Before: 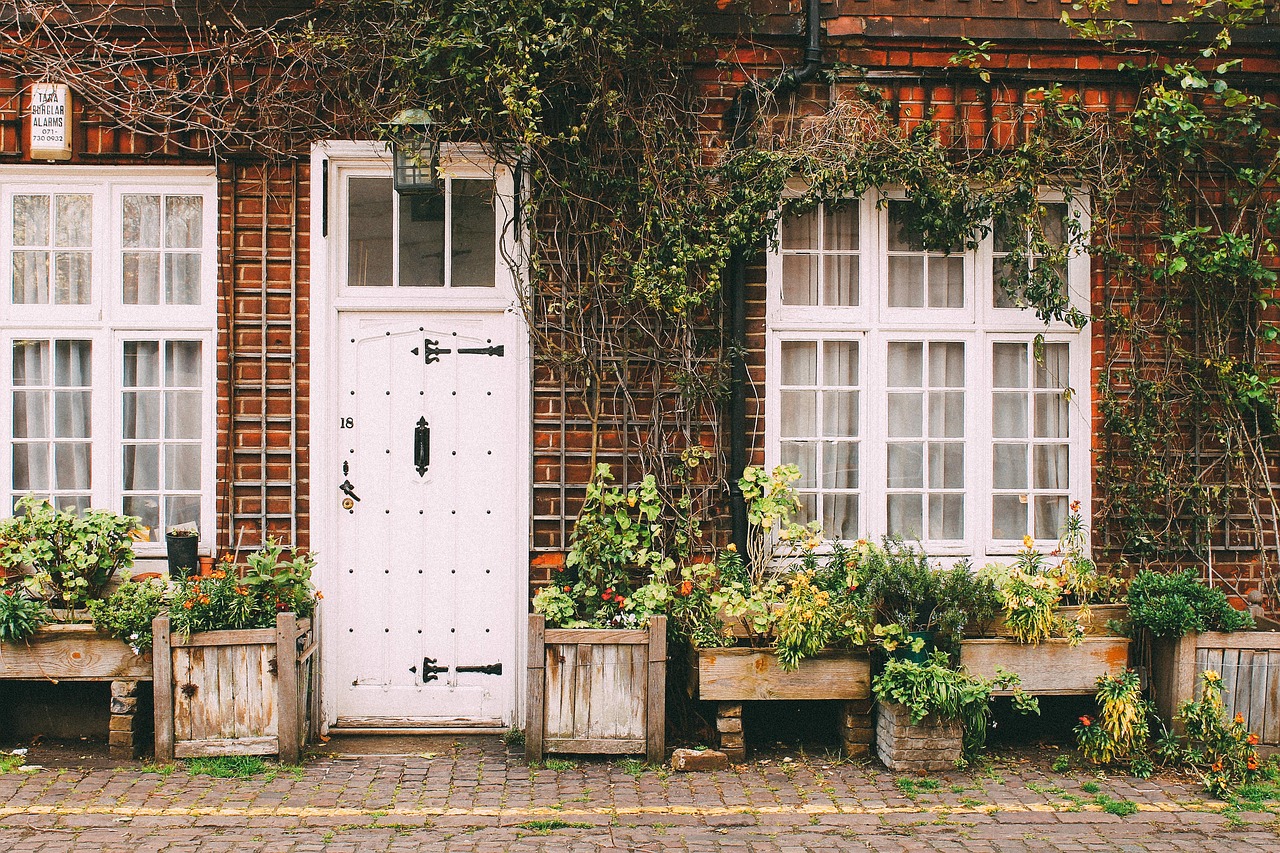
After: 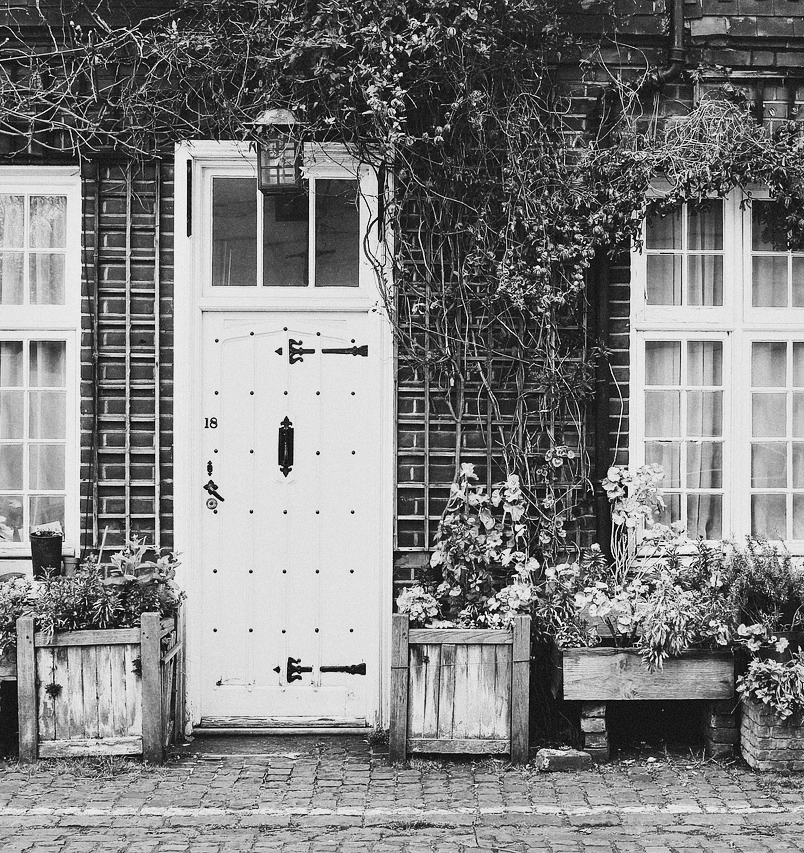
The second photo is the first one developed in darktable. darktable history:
monochrome: a 32, b 64, size 2.3
shadows and highlights: shadows 49, highlights -41, soften with gaussian
crop: left 10.644%, right 26.528%
white balance: red 0.766, blue 1.537
contrast brightness saturation: contrast 0.24, brightness 0.09
